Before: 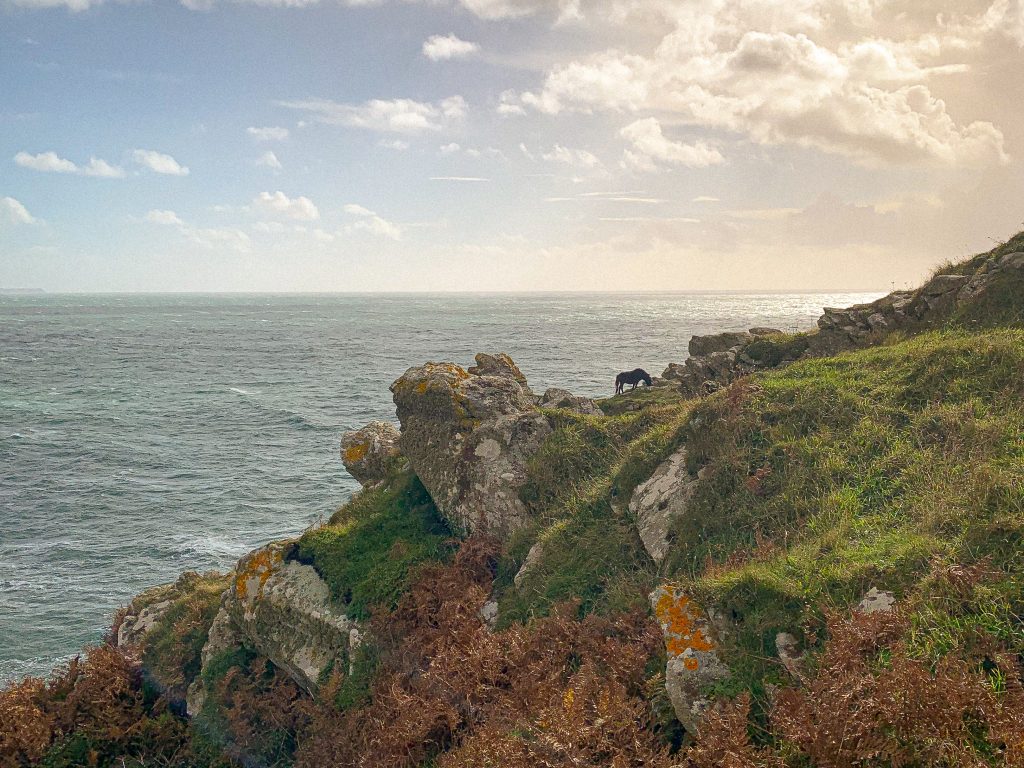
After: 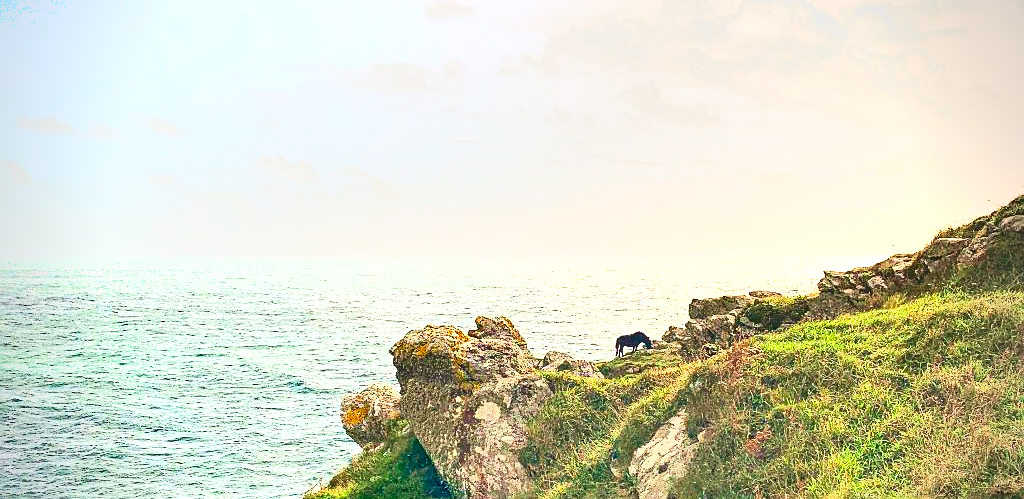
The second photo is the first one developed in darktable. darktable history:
shadows and highlights: shadows 6.1, soften with gaussian
sharpen: radius 1.45, amount 0.395, threshold 1.745
exposure: black level correction 0.001, exposure 1.833 EV, compensate highlight preservation false
crop and rotate: top 4.896%, bottom 30.007%
tone curve: curves: ch0 [(0, 0) (0.091, 0.077) (0.517, 0.574) (0.745, 0.82) (0.844, 0.908) (0.909, 0.942) (1, 0.973)]; ch1 [(0, 0) (0.437, 0.404) (0.5, 0.5) (0.534, 0.554) (0.58, 0.603) (0.616, 0.649) (1, 1)]; ch2 [(0, 0) (0.442, 0.415) (0.5, 0.5) (0.535, 0.557) (0.585, 0.62) (1, 1)], color space Lab, independent channels, preserve colors none
vignetting: unbound false
